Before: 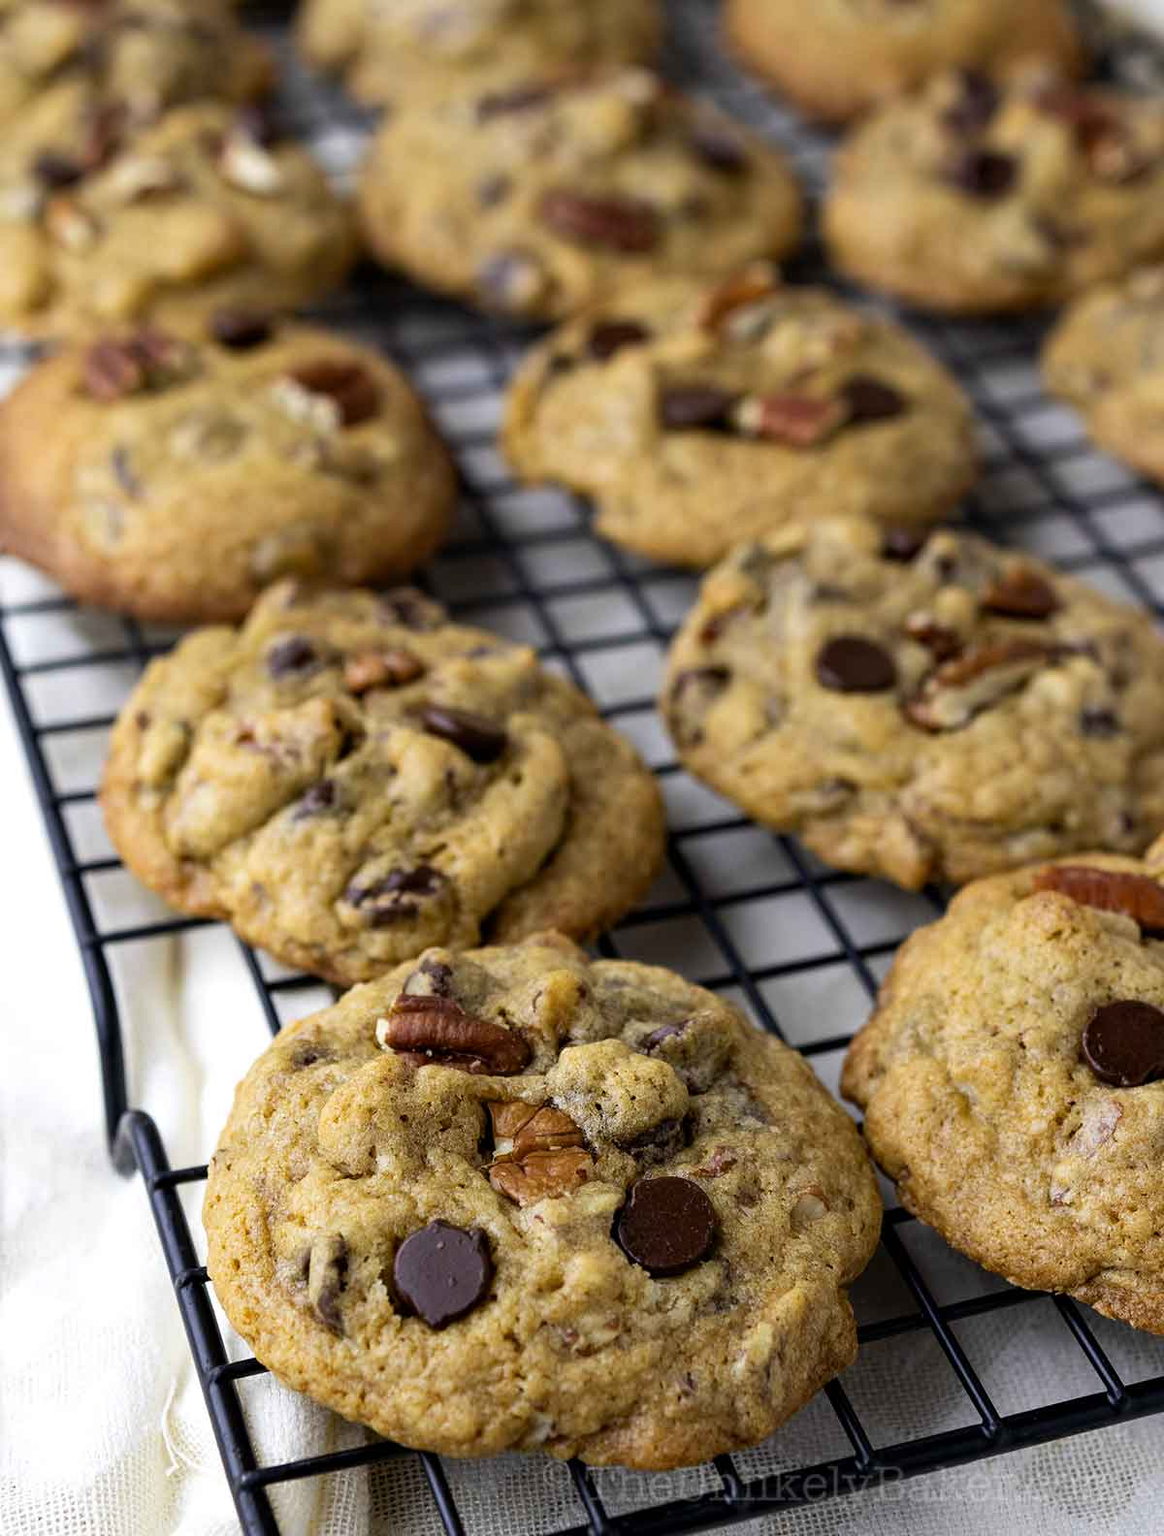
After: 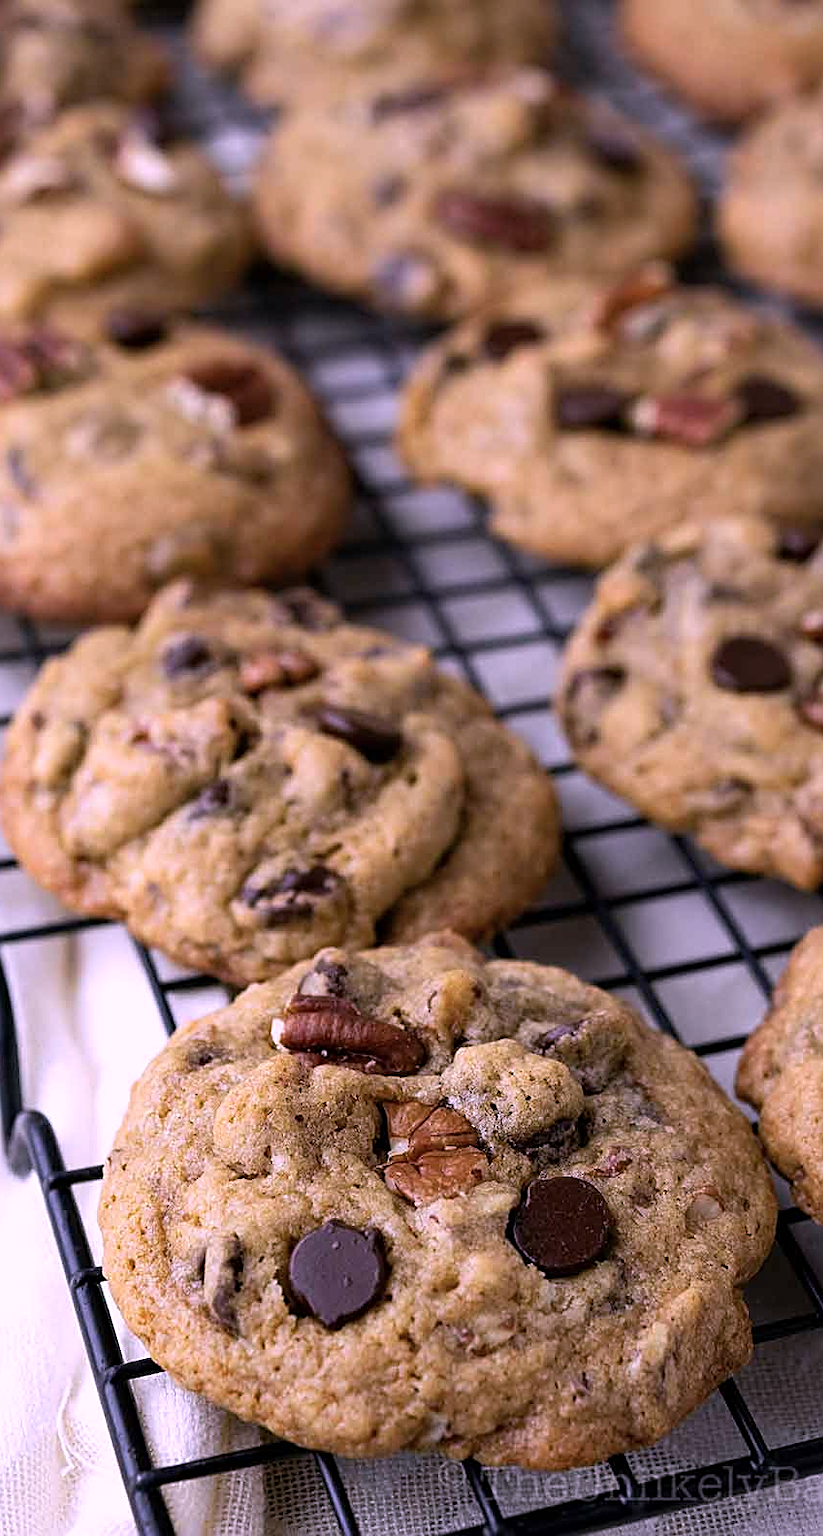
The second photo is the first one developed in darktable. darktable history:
crop and rotate: left 9.061%, right 20.142%
sharpen: on, module defaults
color correction: highlights a* 15.46, highlights b* -20.56
